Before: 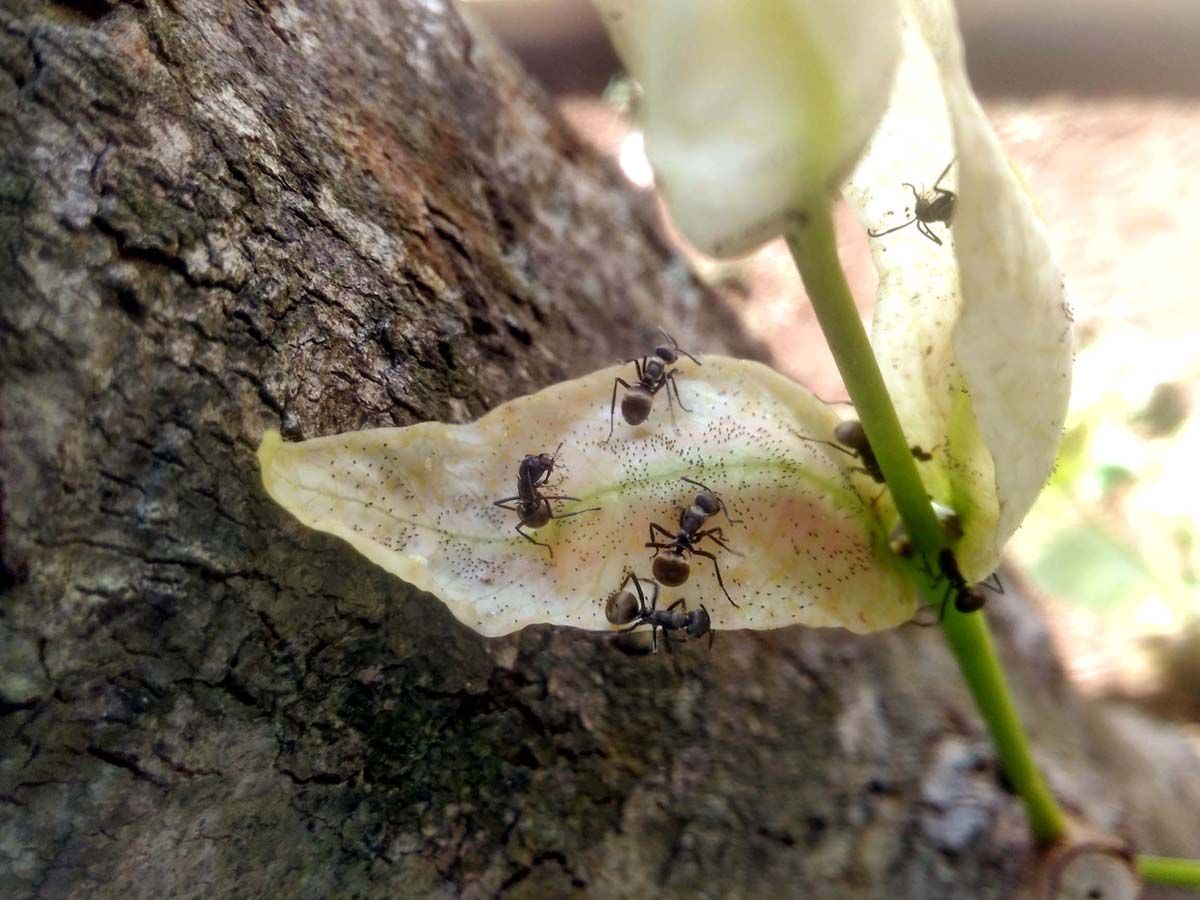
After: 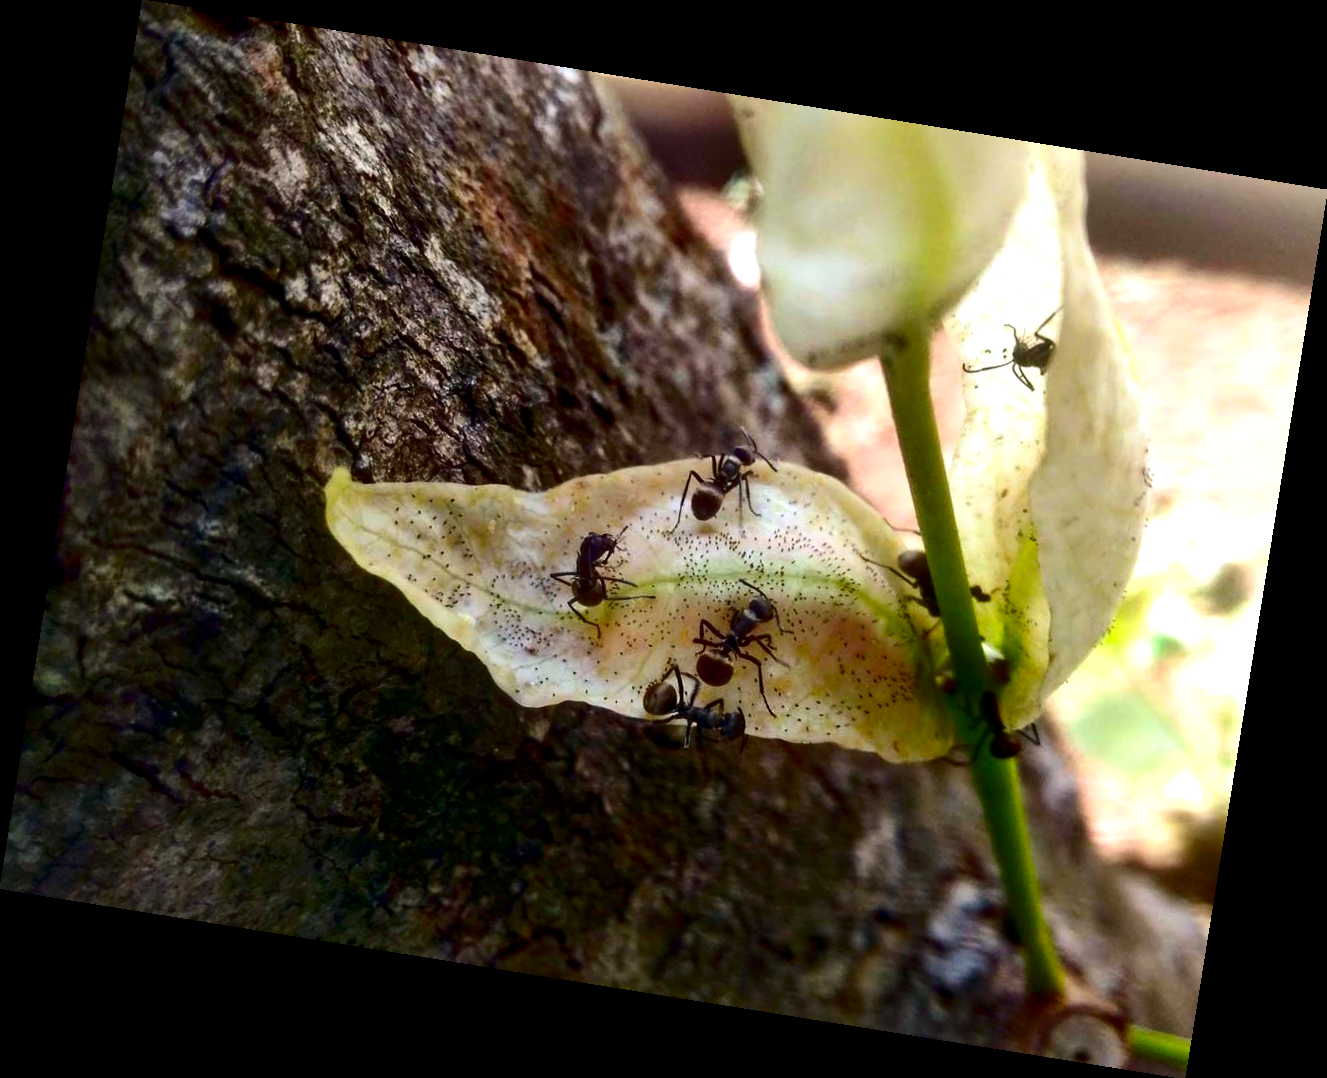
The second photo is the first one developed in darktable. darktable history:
exposure: exposure 0.127 EV, compensate highlight preservation false
rotate and perspective: rotation 9.12°, automatic cropping off
haze removal: compatibility mode true, adaptive false
contrast brightness saturation: contrast 0.22, brightness -0.19, saturation 0.24
white balance: emerald 1
